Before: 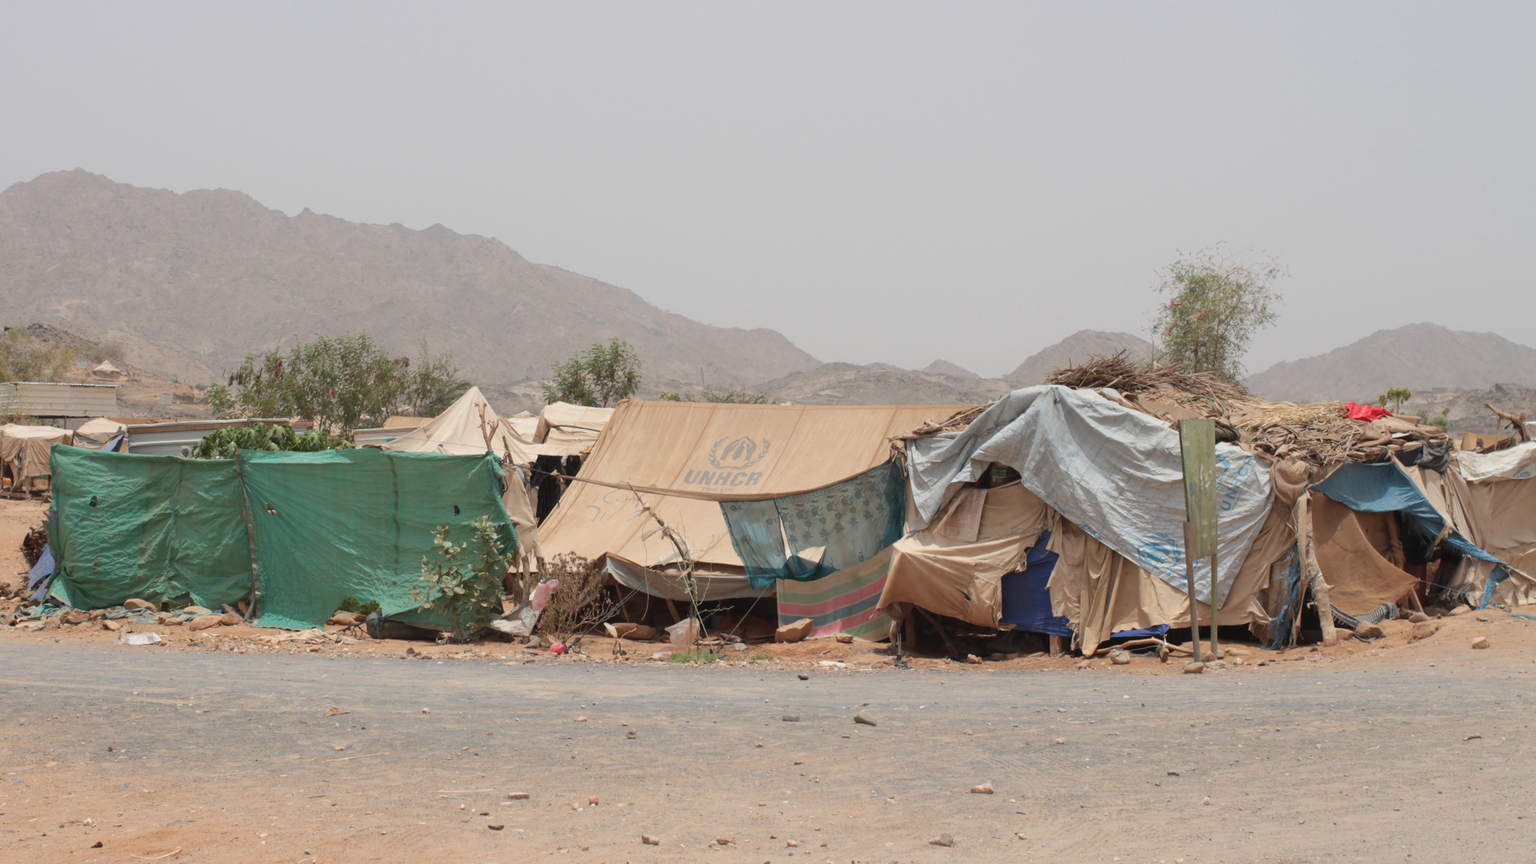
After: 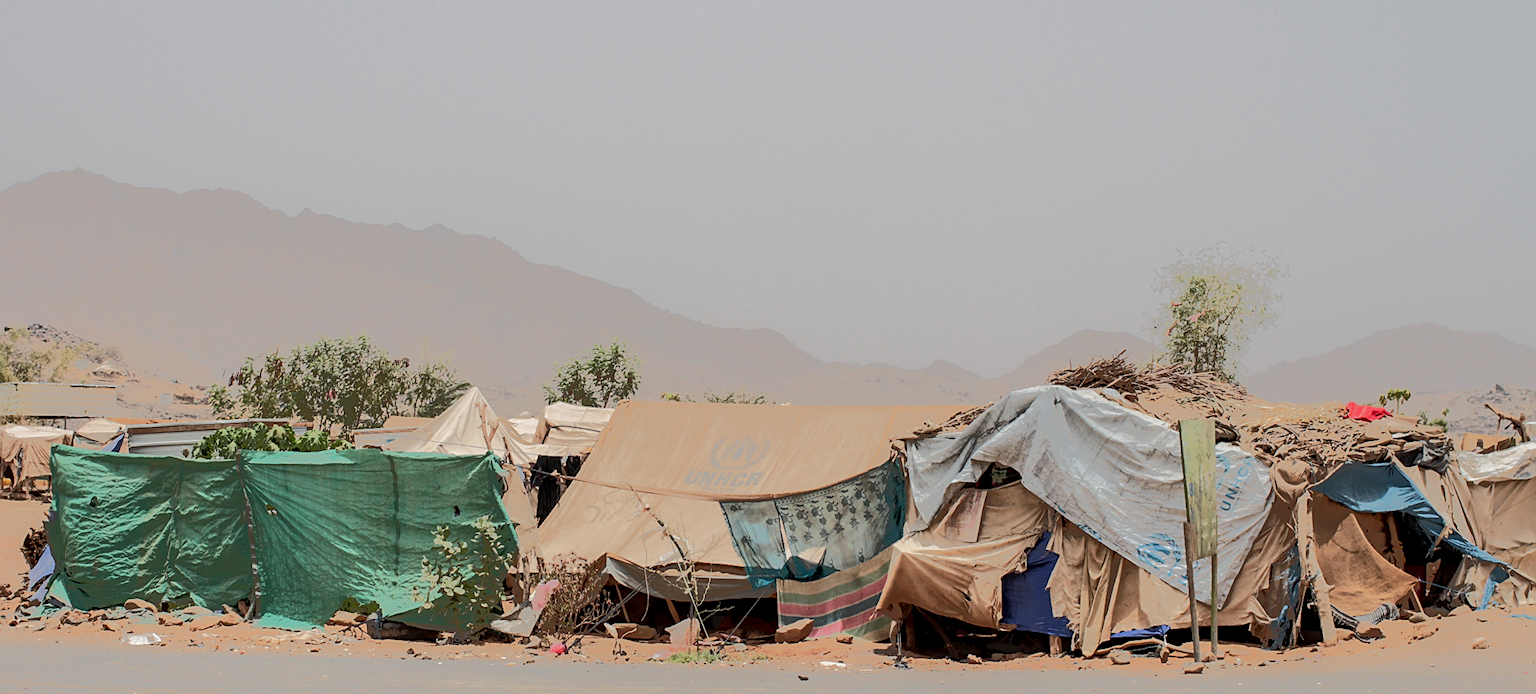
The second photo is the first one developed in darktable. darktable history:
exposure: black level correction 0.009, exposure 0.016 EV, compensate highlight preservation false
local contrast: on, module defaults
sharpen: on, module defaults
crop: bottom 19.597%
tone equalizer: -7 EV -0.649 EV, -6 EV 0.984 EV, -5 EV -0.426 EV, -4 EV 0.465 EV, -3 EV 0.421 EV, -2 EV 0.175 EV, -1 EV -0.155 EV, +0 EV -0.401 EV, edges refinement/feathering 500, mask exposure compensation -1.57 EV, preserve details no
